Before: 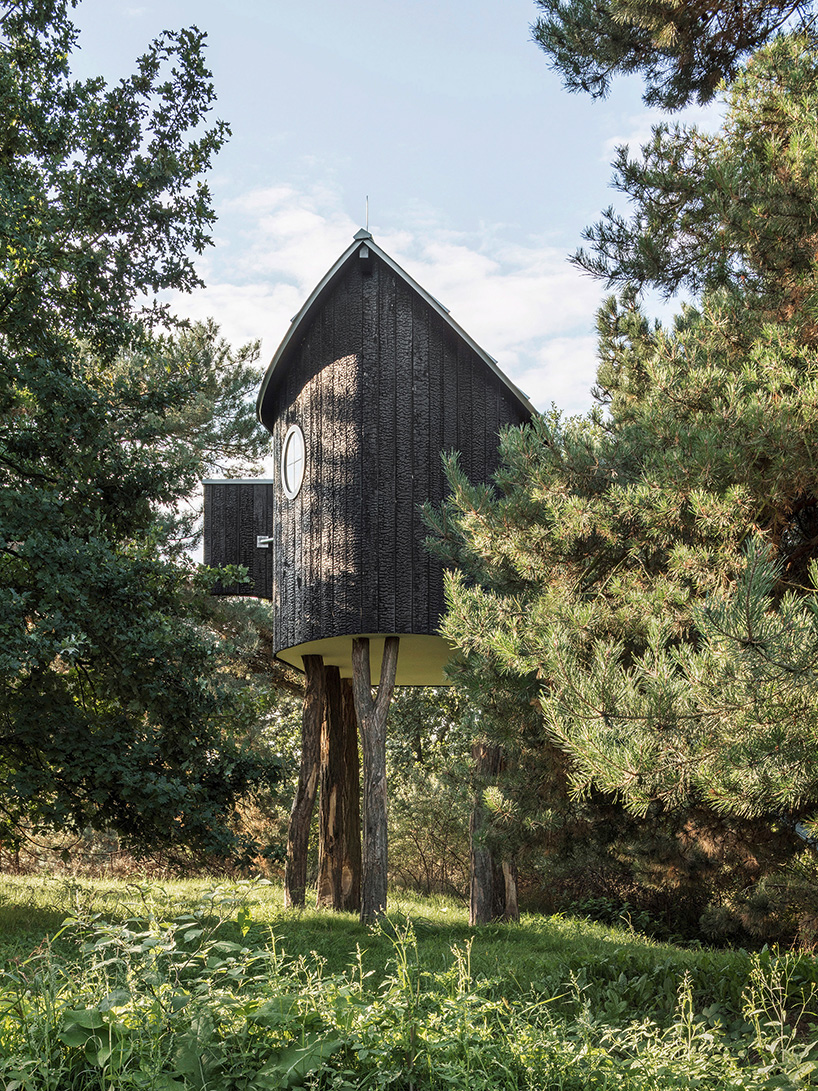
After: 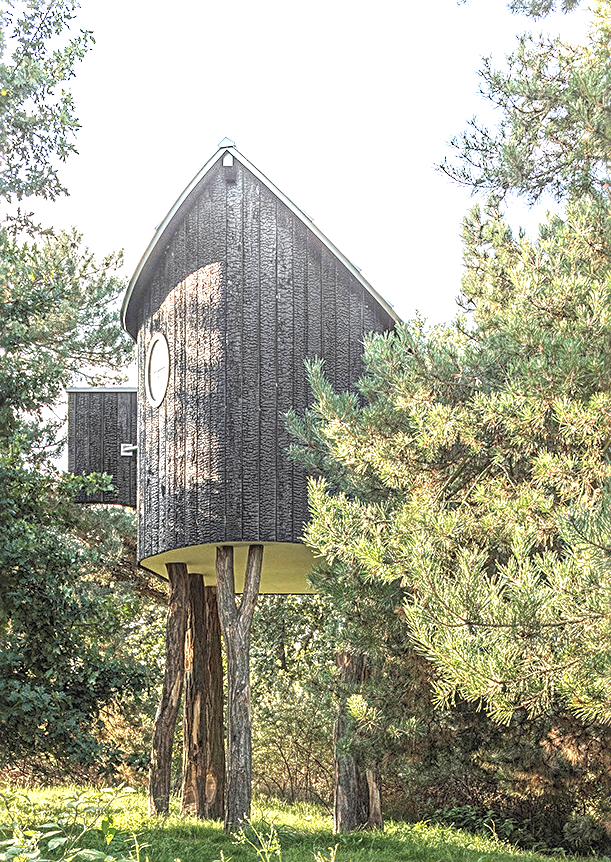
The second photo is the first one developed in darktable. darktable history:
crop: left 16.722%, top 8.515%, right 8.487%, bottom 12.438%
shadows and highlights: shadows -39.2, highlights 62.96, soften with gaussian
exposure: black level correction 0, exposure 0.895 EV, compensate exposure bias true, compensate highlight preservation false
local contrast: highlights 67%, shadows 34%, detail 167%, midtone range 0.2
sharpen: radius 2.68, amount 0.661
